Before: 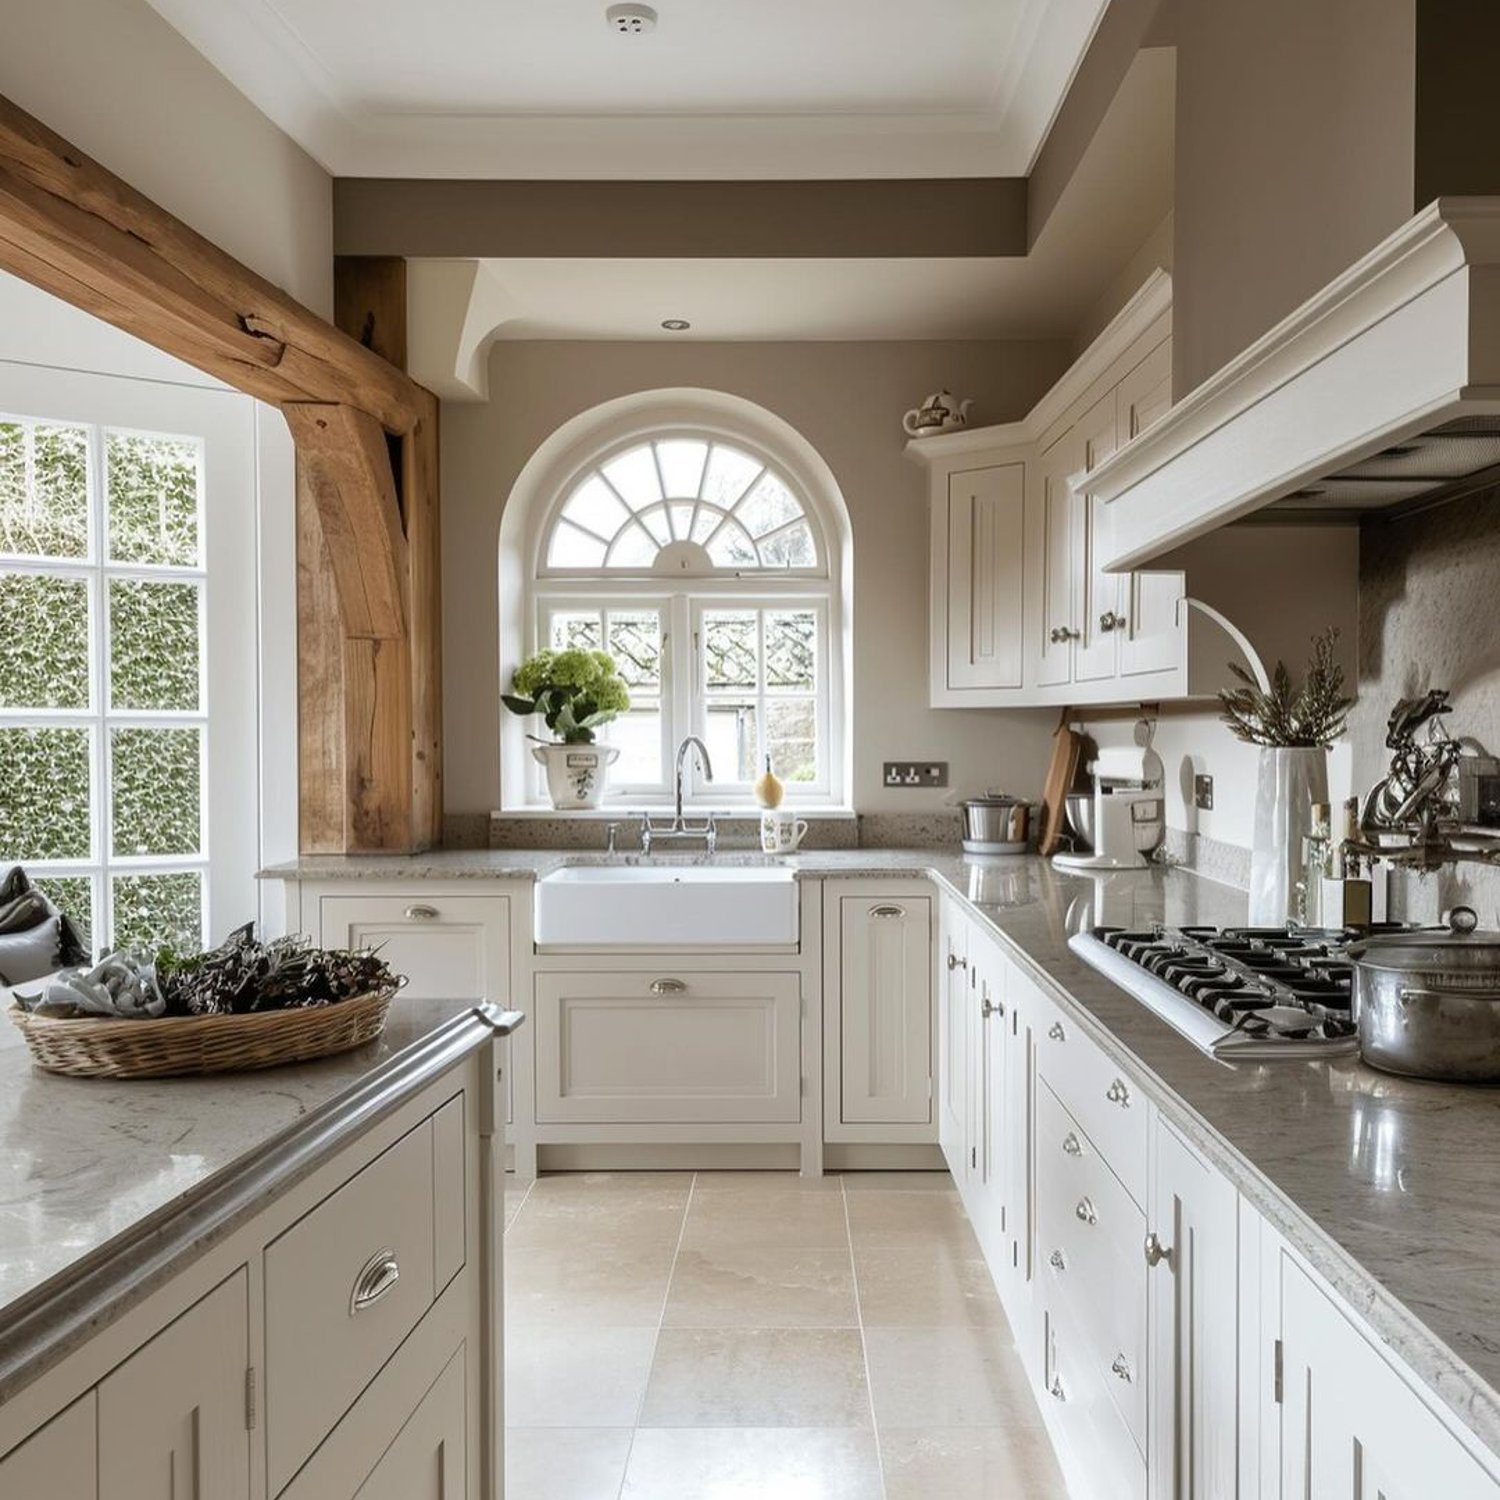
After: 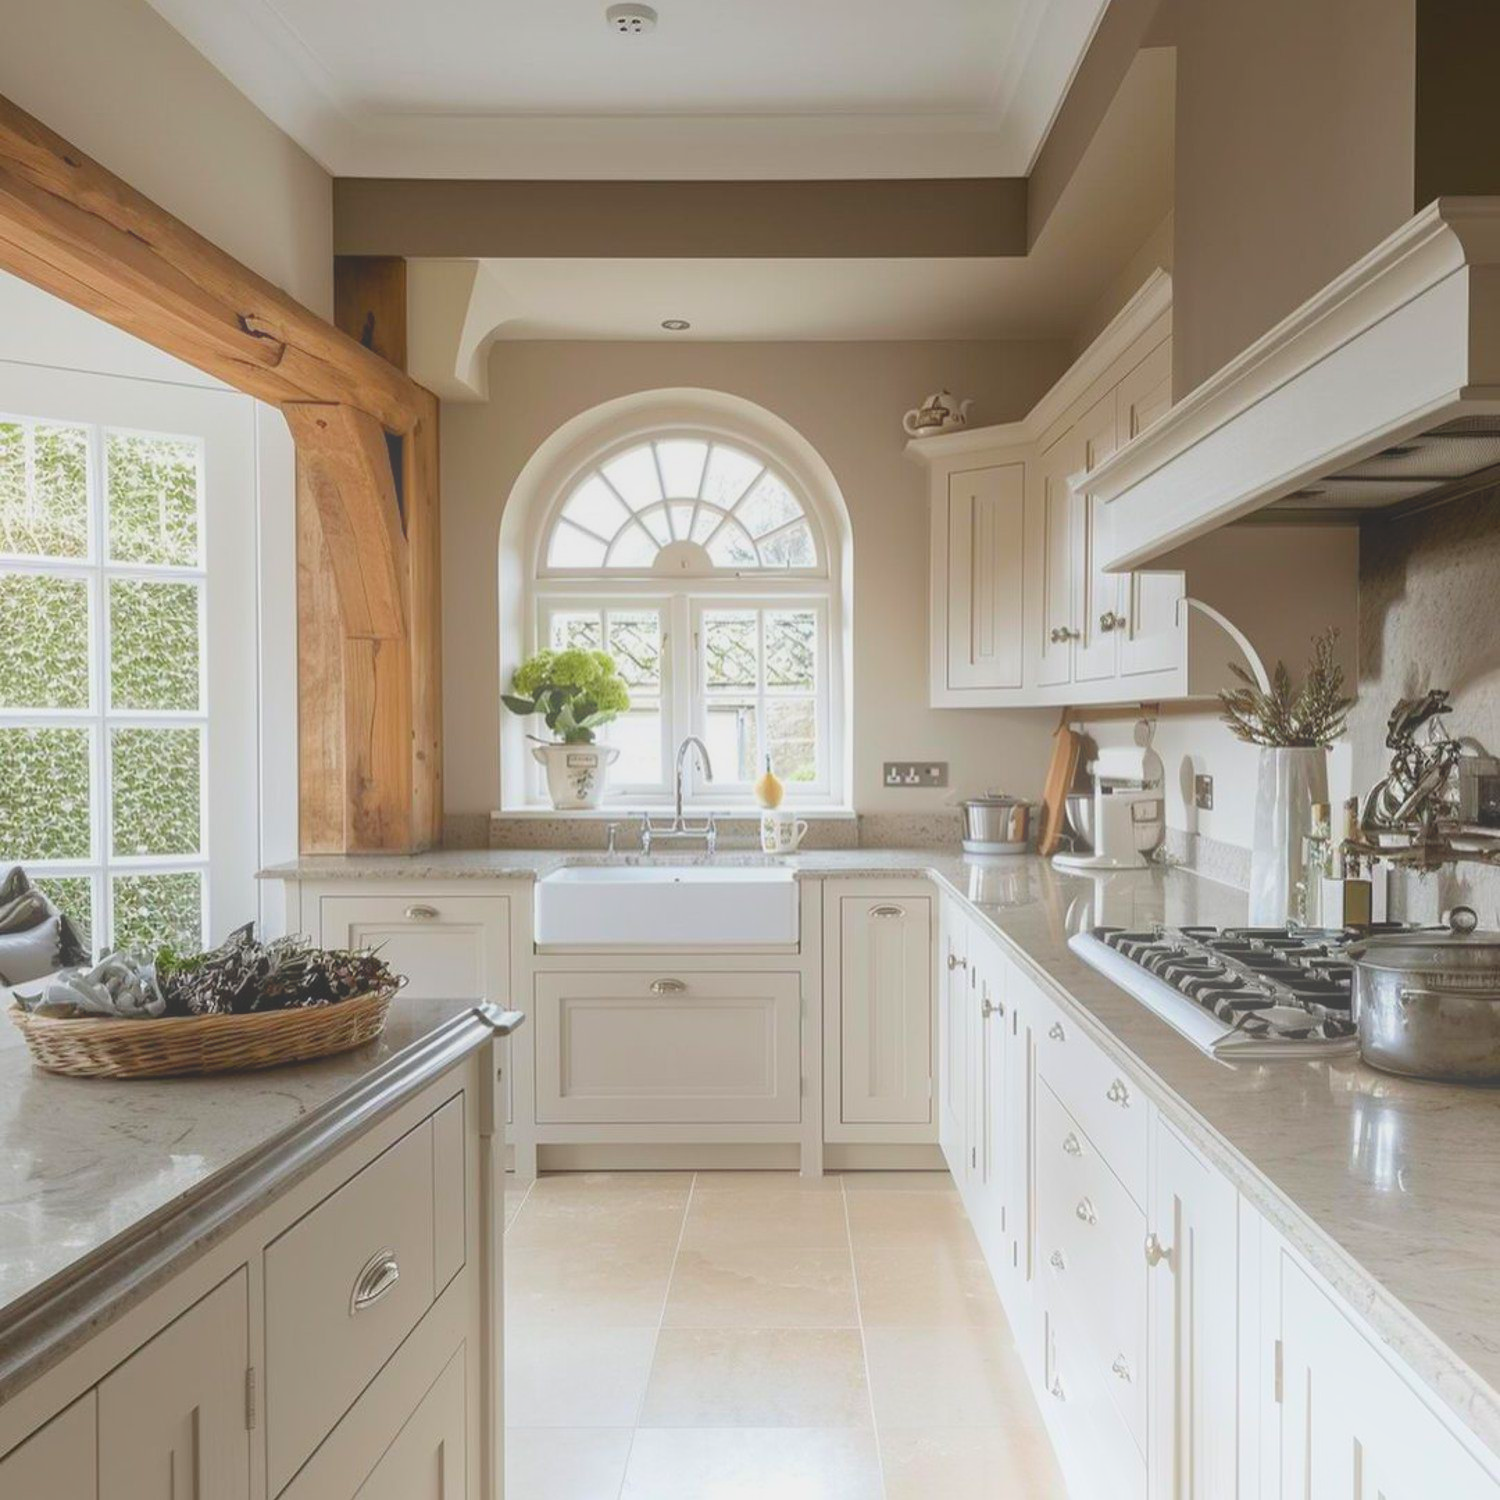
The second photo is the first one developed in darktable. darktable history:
bloom: size 40%
contrast brightness saturation: contrast -0.19, saturation 0.19
